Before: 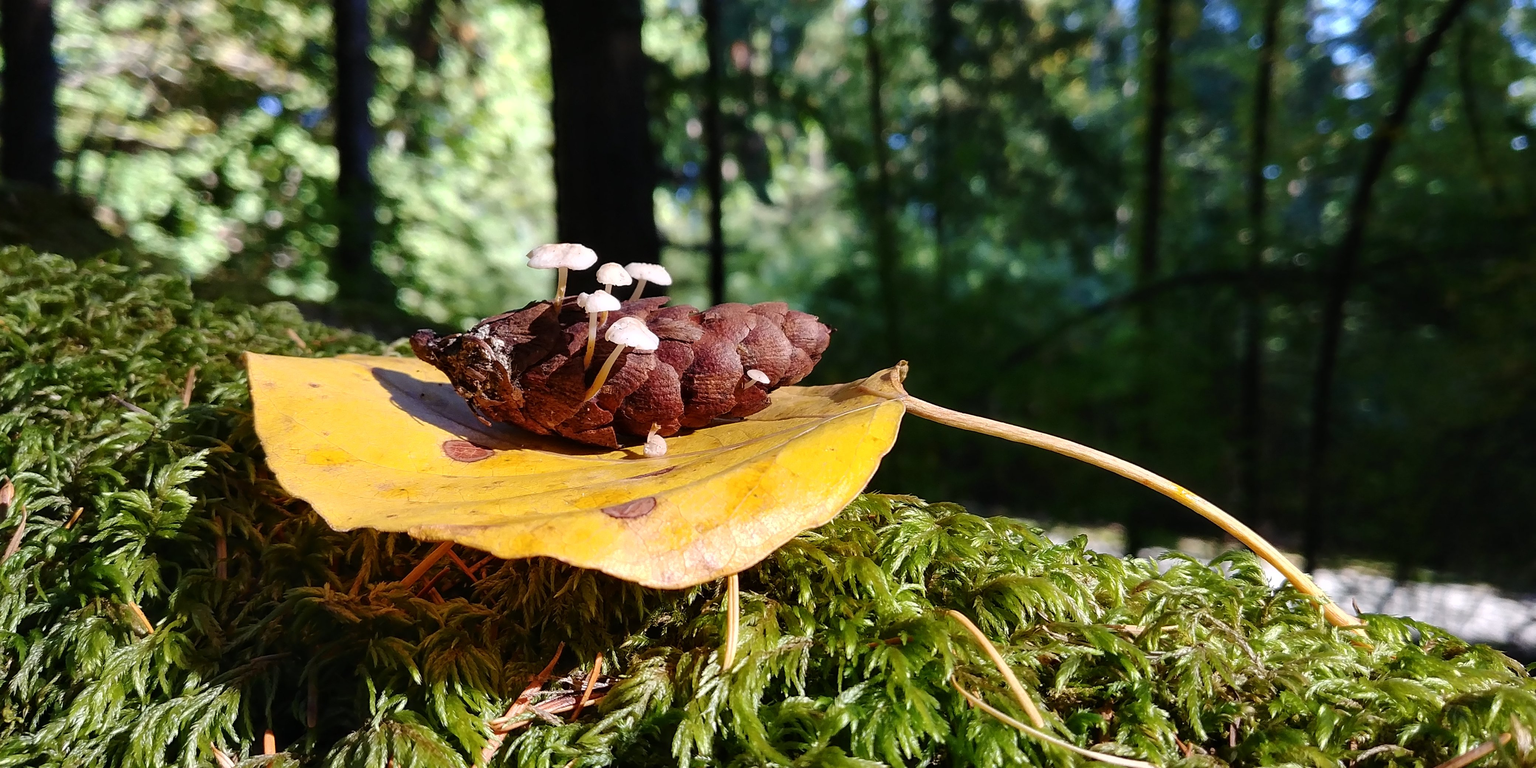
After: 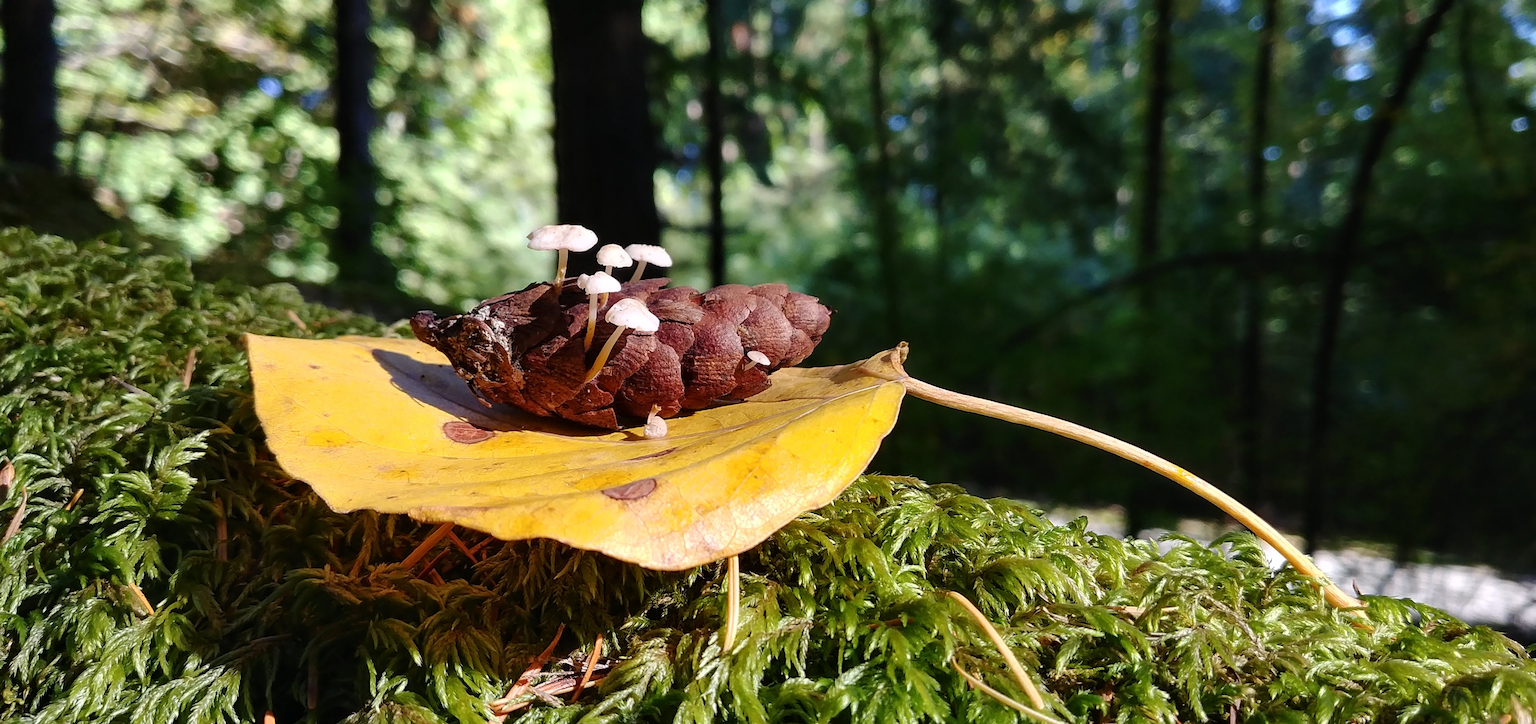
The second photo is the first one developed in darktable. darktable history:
crop and rotate: top 2.491%, bottom 3.183%
